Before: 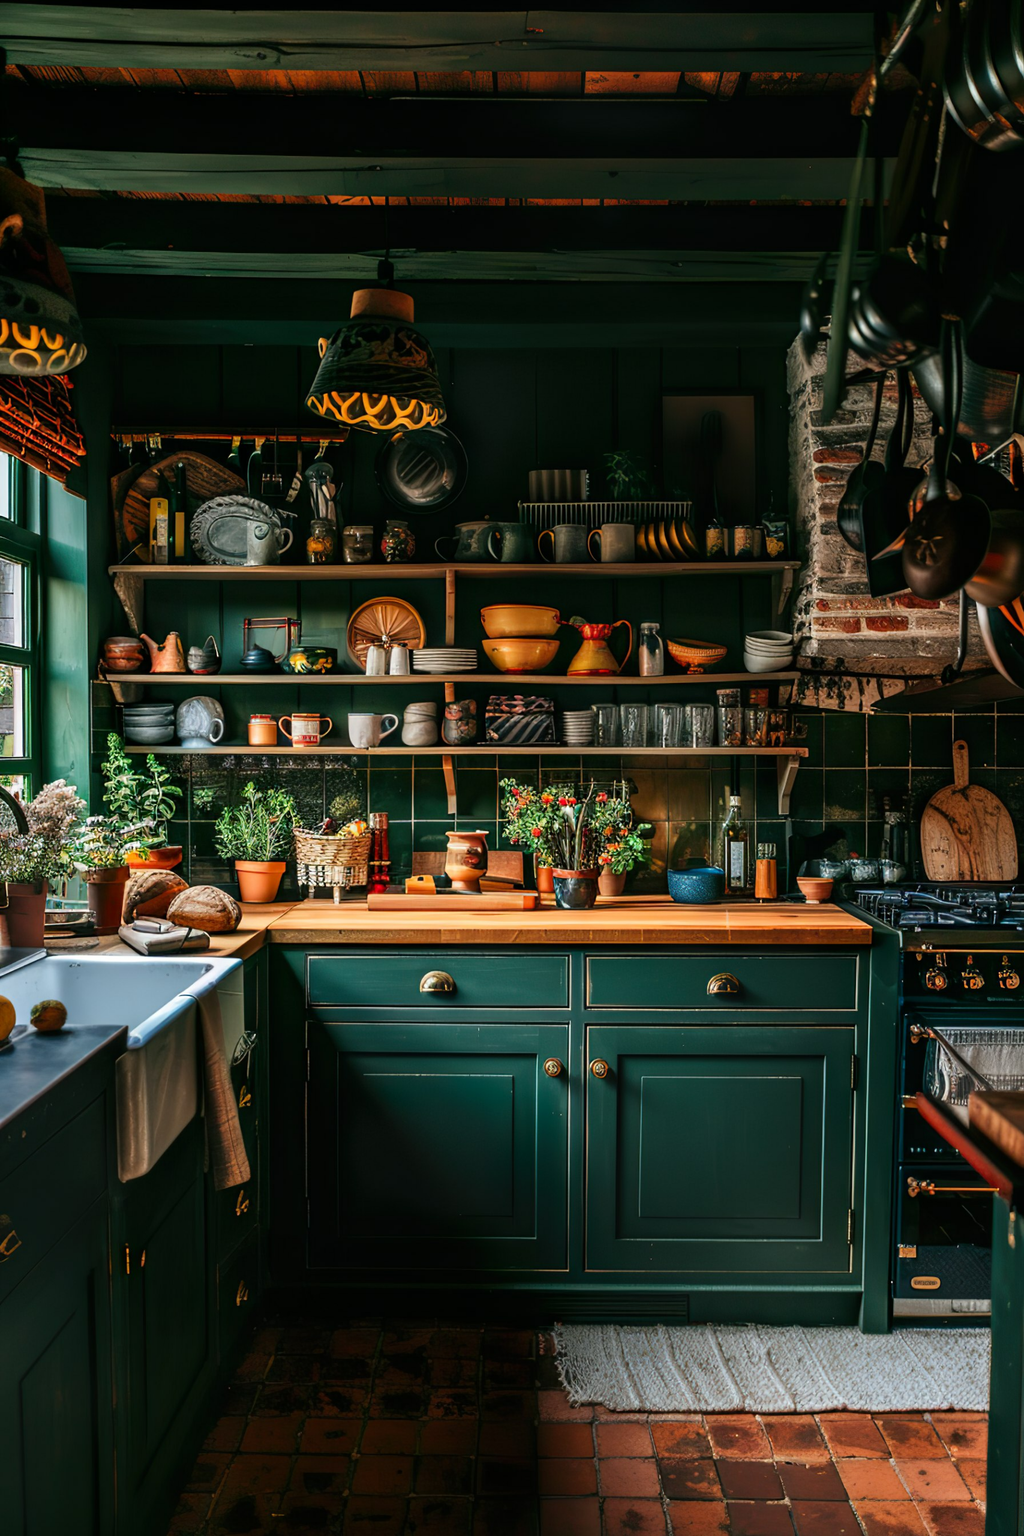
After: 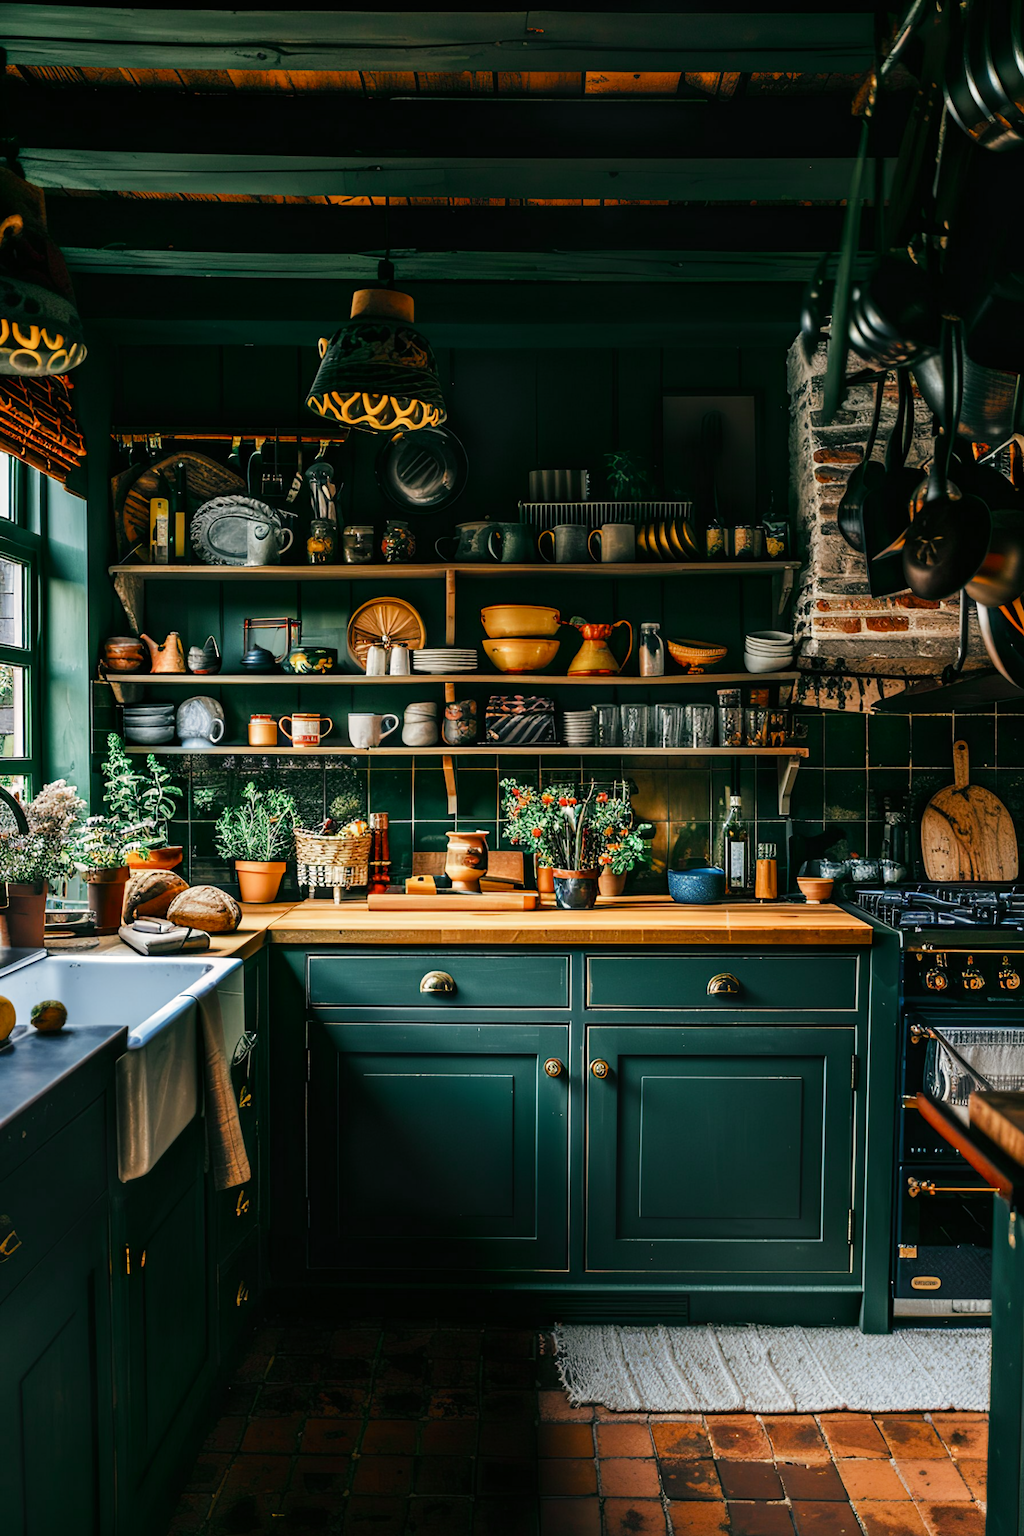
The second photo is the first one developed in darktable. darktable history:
tone curve: curves: ch0 [(0, 0) (0.003, 0.003) (0.011, 0.011) (0.025, 0.025) (0.044, 0.044) (0.069, 0.069) (0.1, 0.099) (0.136, 0.135) (0.177, 0.177) (0.224, 0.224) (0.277, 0.276) (0.335, 0.334) (0.399, 0.397) (0.468, 0.466) (0.543, 0.541) (0.623, 0.621) (0.709, 0.708) (0.801, 0.8) (0.898, 0.897) (1, 1)], preserve colors none
color look up table: target L [96.44, 97.3, 95.05, 94.81, 93.52, 91.33, 92.34, 77.79, 67.18, 65.08, 61.24, 44.3, 27.56, 200, 87.86, 85.73, 81.46, 75.08, 77.79, 73.07, 66.26, 55.79, 58.33, 50.93, 47.53, 43.72, 43.74, 33.35, 4.109, 0.258, 89.64, 71.58, 66.34, 62.27, 59.3, 57.87, 53.36, 47.55, 39.57, 32.79, 23.91, 16.52, 7.197, 96.07, 94.78, 82.65, 71.45, 52.56, 18.41], target a [-14.18, -4.685, -6.871, -19.89, -24.62, -42.63, -19.34, -34.85, -21.86, -56.21, -19.33, -40.39, -30.25, 0, -0.569, 6.732, 19.45, 33.76, 3.504, 30.46, 54.58, 74.21, 1.239, 76.5, 19.91, 48.11, 7.451, 49.39, 0.293, -0.104, 16.48, 46.1, 11.53, 75.95, 31.06, 12.08, 60.02, 60.25, 46.43, 65.49, 13.72, 34.08, 22.39, -0.359, -20.23, -24.17, -6.534, -12.75, -14.98], target b [32.16, 2.045, 23.38, 16.03, 9.941, 22.26, 4.735, 44.82, -0.773, 35.58, 25.57, 22.22, 30.7, 0, 14.85, 64.34, 37.9, 18.38, 1.829, 67.45, 7.278, 68.99, 57.87, 35.19, 36.95, 51.78, 2.818, 26.07, 4.894, 0.38, -12.08, -39.6, -33.65, -34.37, -13.2, -63.24, -31.78, -2.639, -9.878, -90.05, -41.95, -66.11, -18.65, -2.78, -6.175, -20.89, -42.31, -39.46, -6.608], num patches 49
